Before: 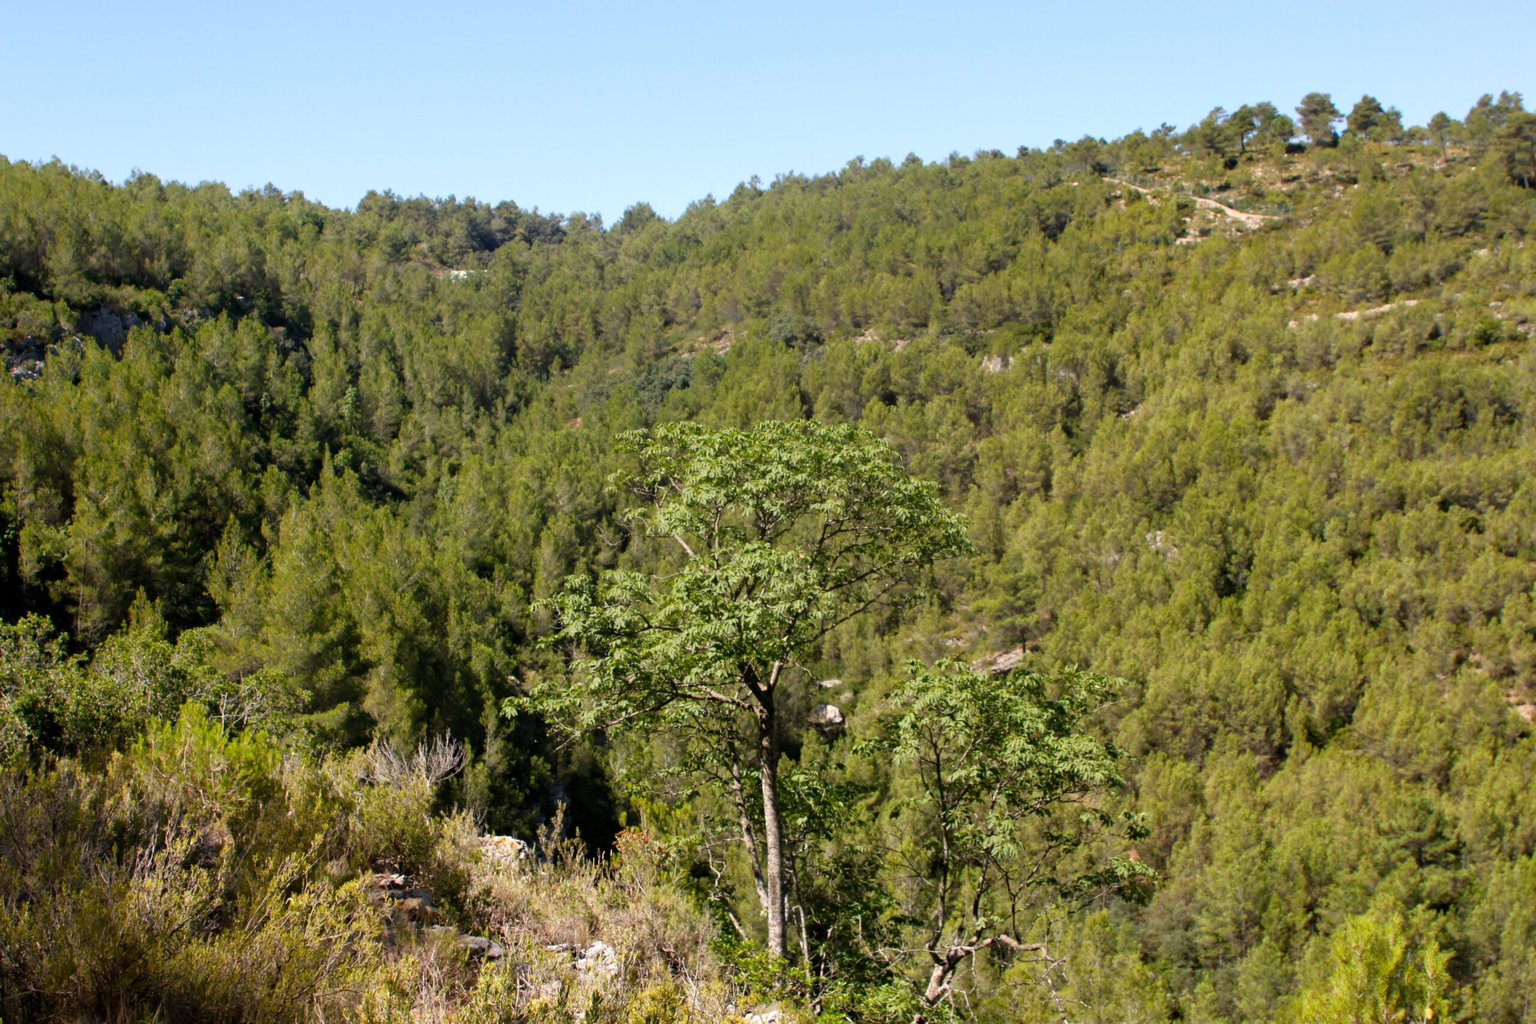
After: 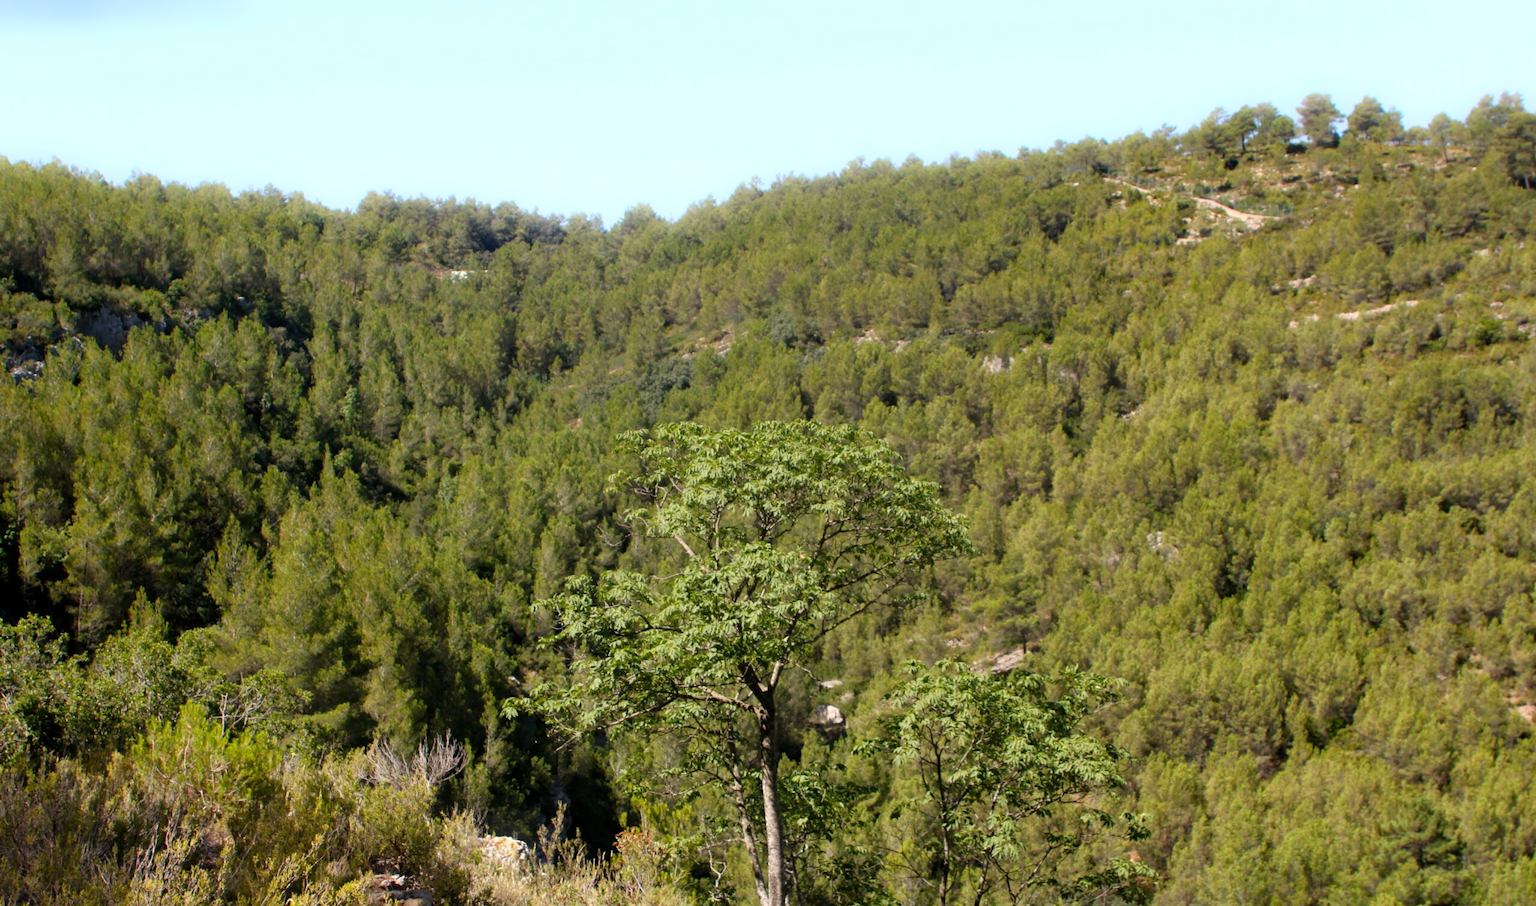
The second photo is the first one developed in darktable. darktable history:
crop and rotate: top 0%, bottom 11.49%
bloom: size 5%, threshold 95%, strength 15%
